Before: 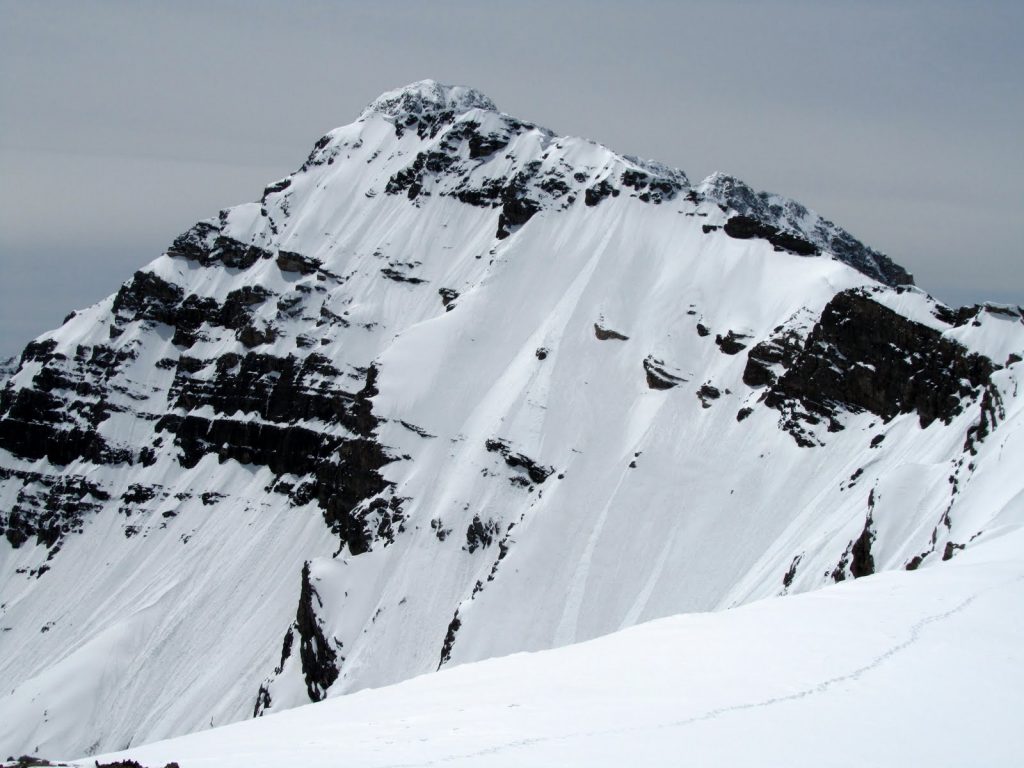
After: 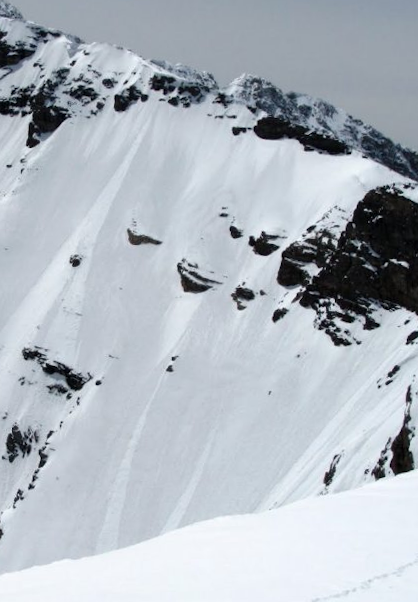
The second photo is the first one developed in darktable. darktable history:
rotate and perspective: rotation -1.77°, lens shift (horizontal) 0.004, automatic cropping off
crop: left 45.721%, top 13.393%, right 14.118%, bottom 10.01%
